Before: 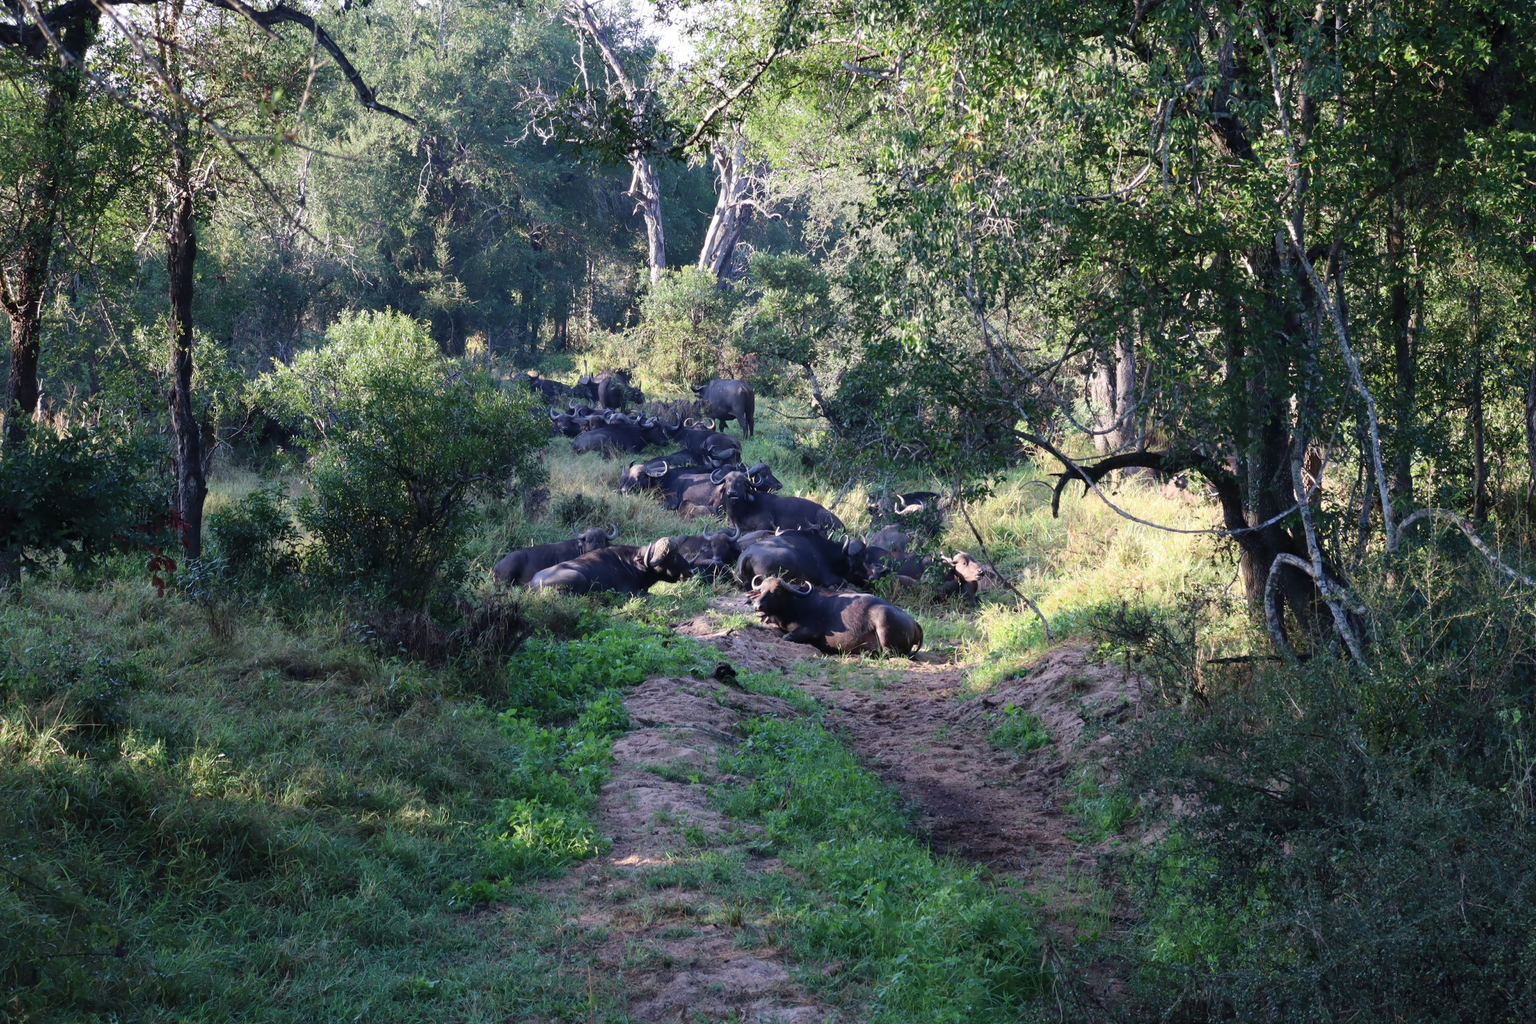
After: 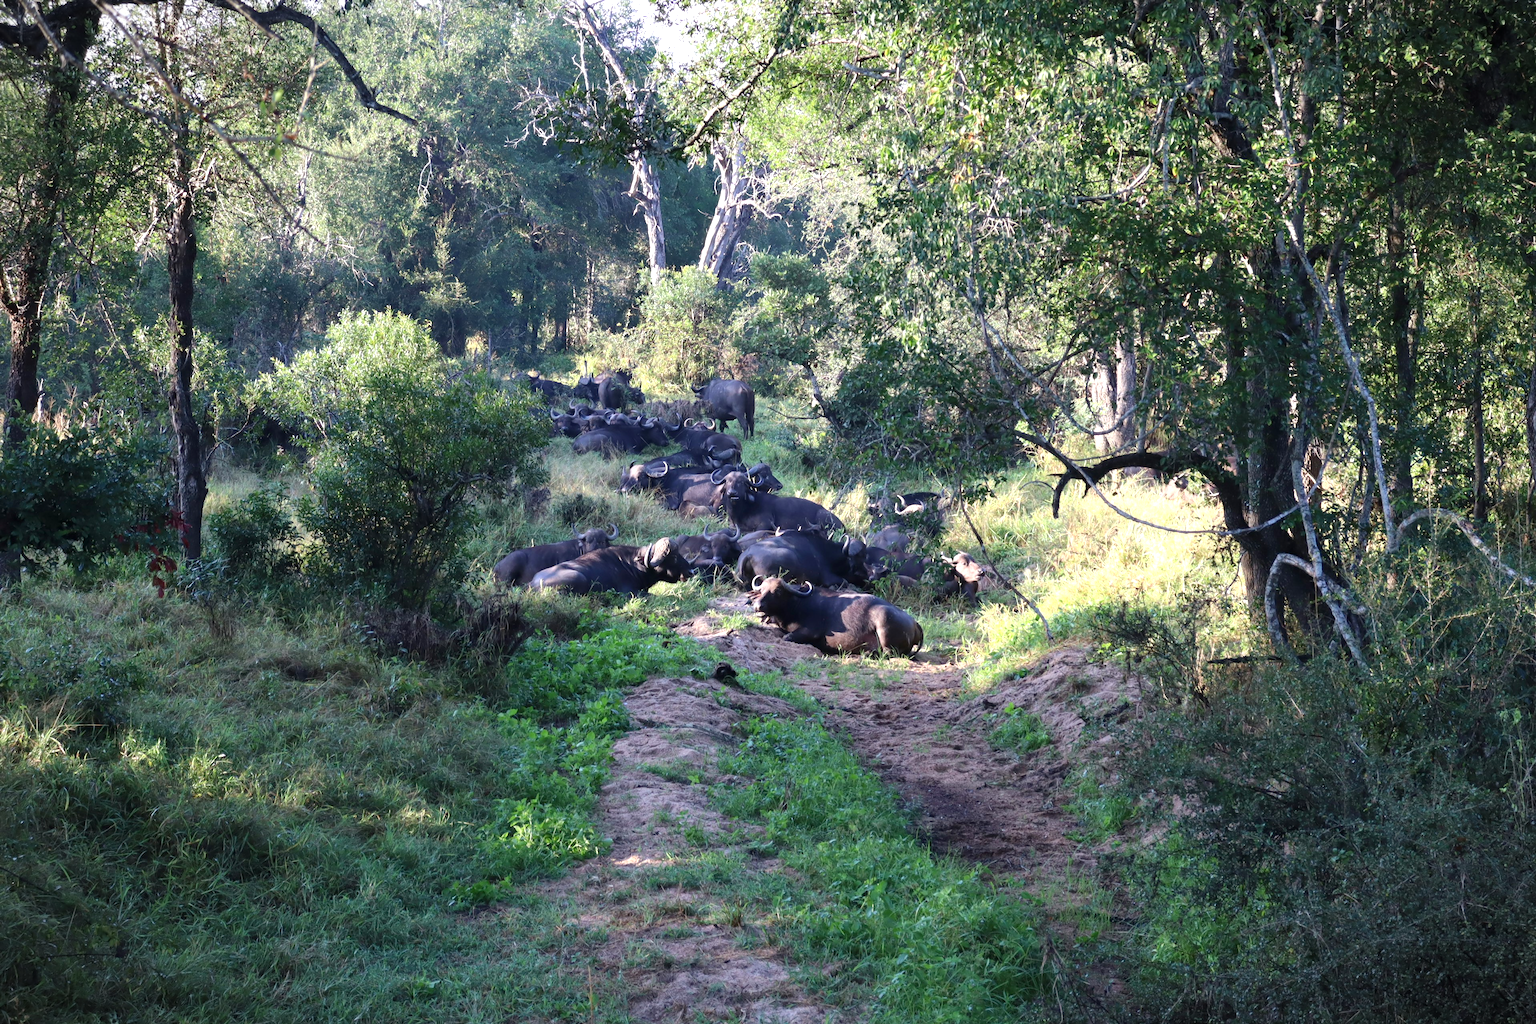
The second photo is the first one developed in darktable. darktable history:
exposure: black level correction 0.001, exposure 0.498 EV, compensate highlight preservation false
levels: mode automatic, levels [0, 0.476, 0.951]
vignetting: fall-off start 99.17%, width/height ratio 1.321
